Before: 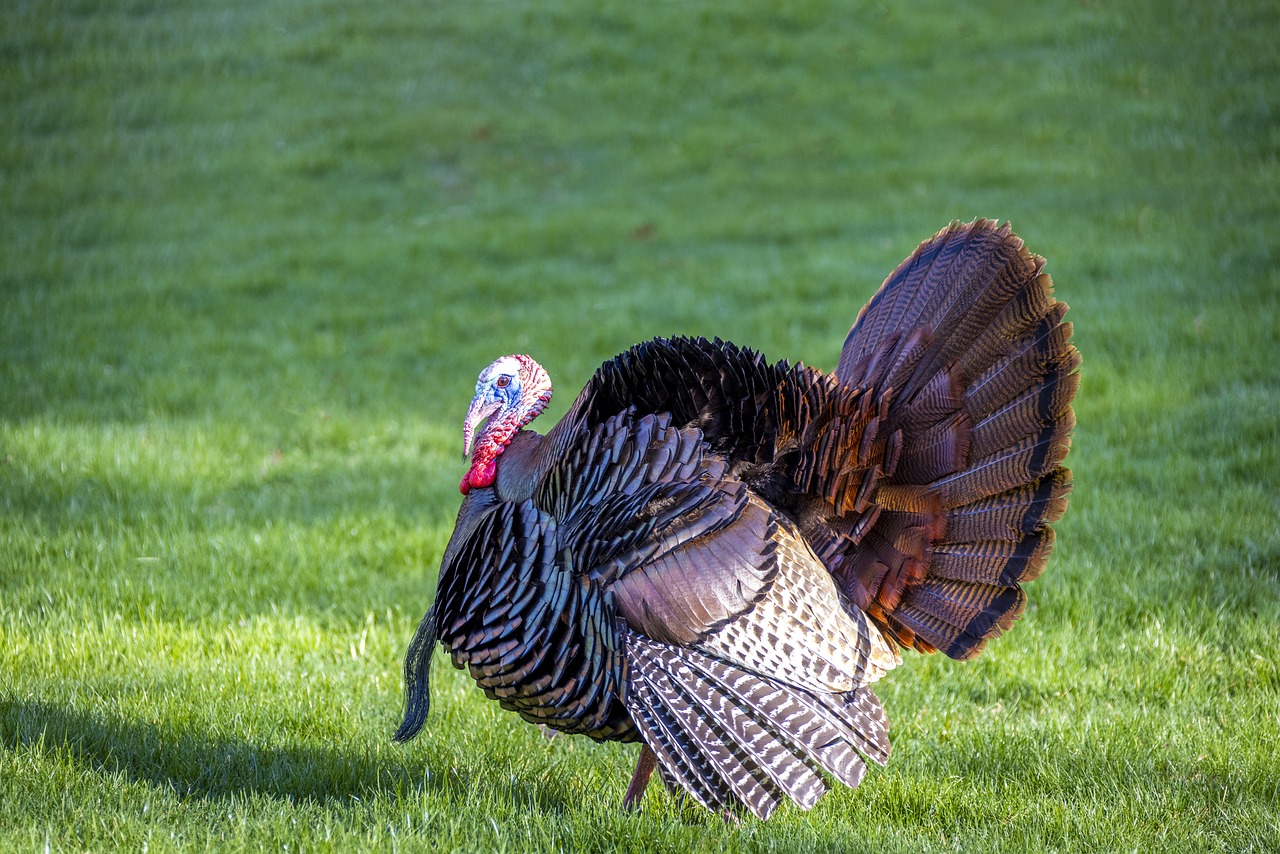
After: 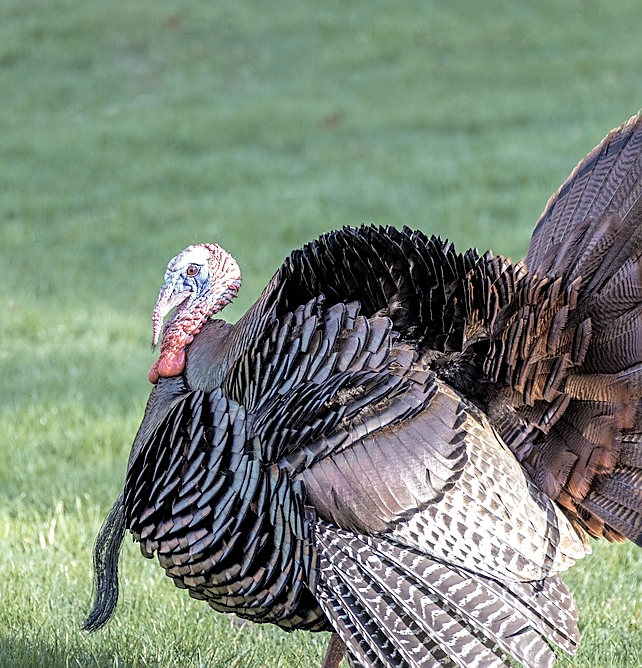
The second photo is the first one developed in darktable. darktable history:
sharpen: on, module defaults
contrast brightness saturation: brightness 0.184, saturation -0.515
crop and rotate: angle 0.02°, left 24.352%, top 13.082%, right 25.464%, bottom 8.567%
